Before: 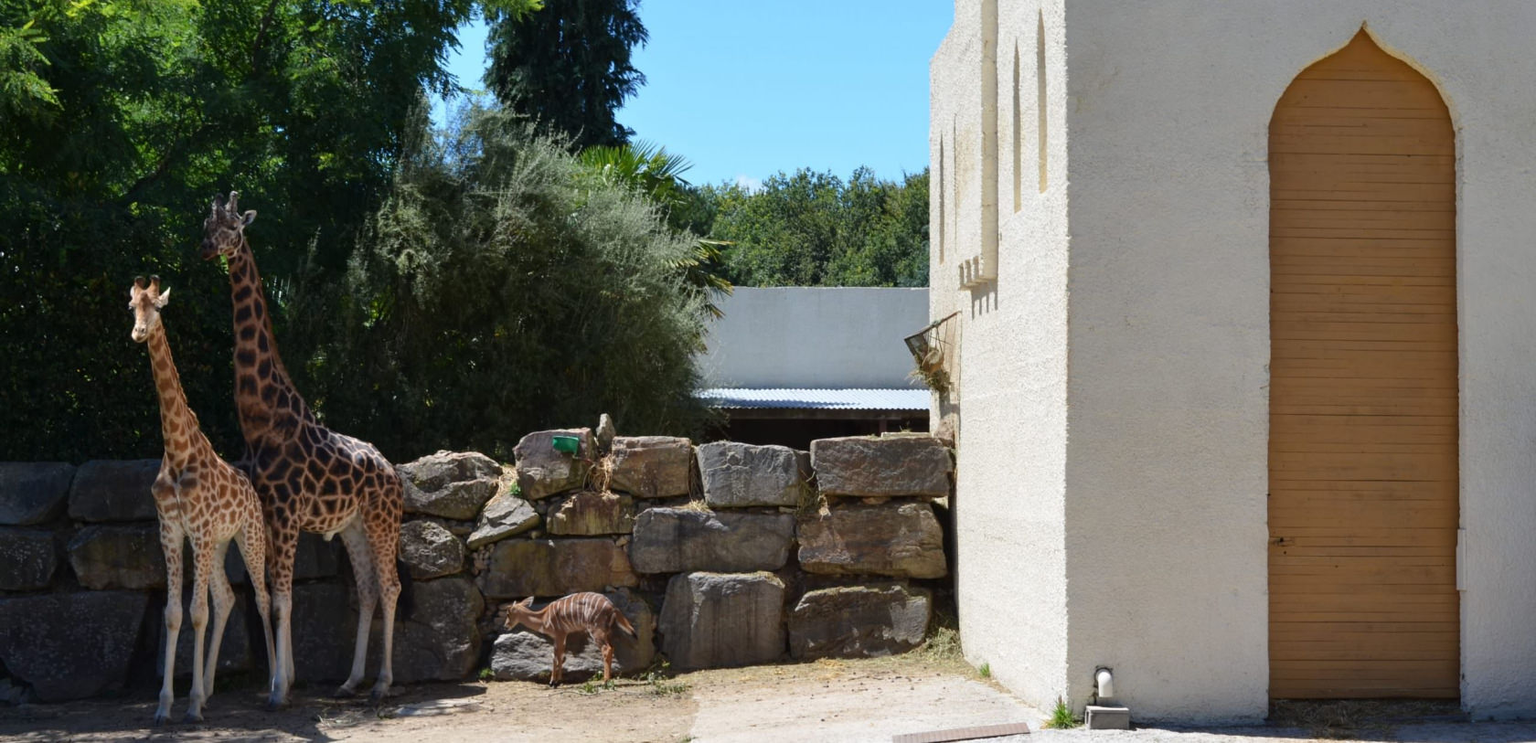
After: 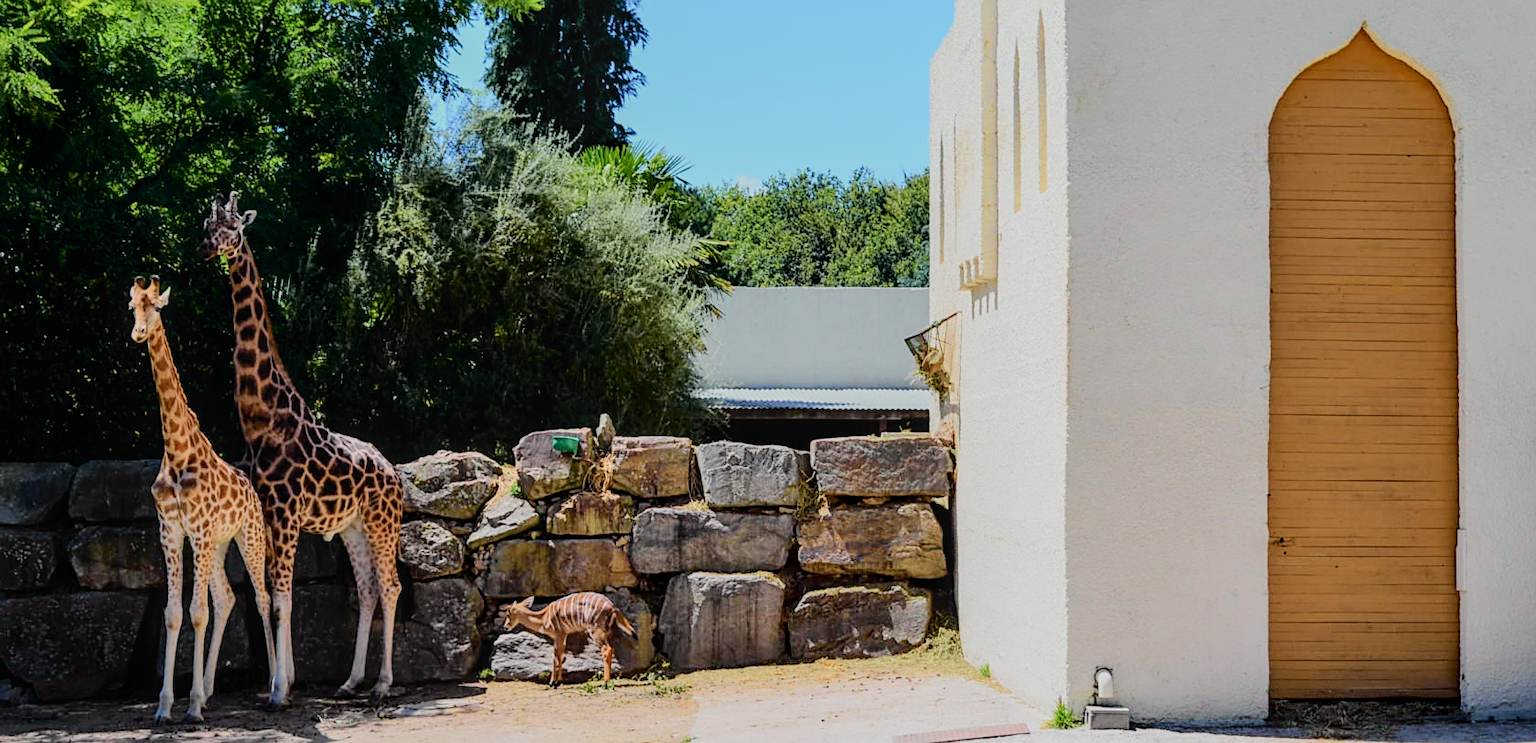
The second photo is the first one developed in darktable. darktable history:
tone curve: curves: ch0 [(0, 0.014) (0.12, 0.096) (0.386, 0.49) (0.54, 0.684) (0.751, 0.855) (0.89, 0.943) (0.998, 0.989)]; ch1 [(0, 0) (0.133, 0.099) (0.437, 0.41) (0.5, 0.5) (0.517, 0.536) (0.548, 0.575) (0.582, 0.631) (0.627, 0.688) (0.836, 0.868) (1, 1)]; ch2 [(0, 0) (0.374, 0.341) (0.456, 0.443) (0.478, 0.49) (0.501, 0.5) (0.528, 0.538) (0.55, 0.6) (0.572, 0.63) (0.702, 0.765) (1, 1)], color space Lab, independent channels, preserve colors none
local contrast: on, module defaults
filmic rgb: black relative exposure -7.05 EV, white relative exposure 5.96 EV, threshold 3.05 EV, target black luminance 0%, hardness 2.73, latitude 61.47%, contrast 0.702, highlights saturation mix 10.93%, shadows ↔ highlights balance -0.133%, enable highlight reconstruction true
sharpen: on, module defaults
